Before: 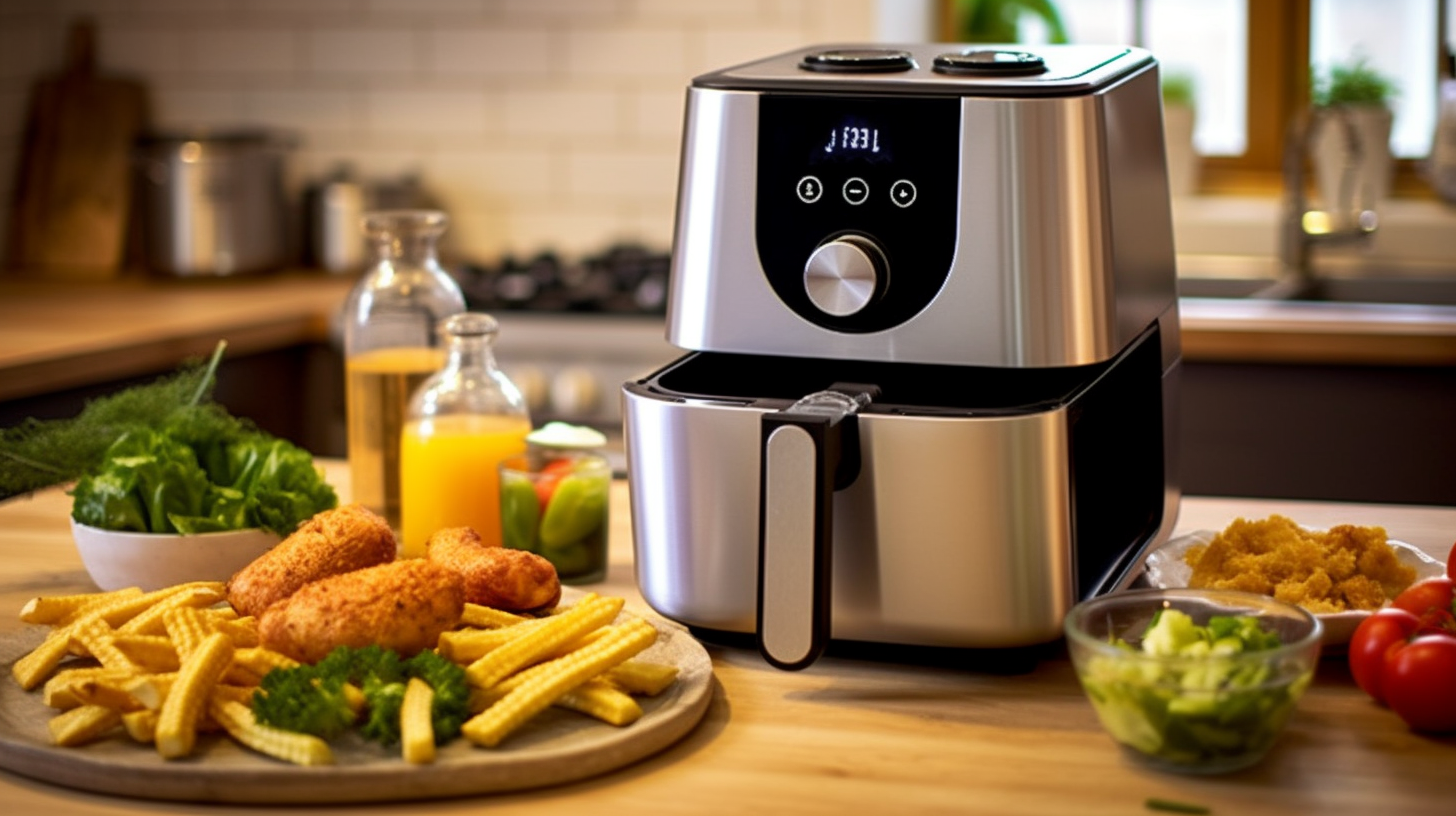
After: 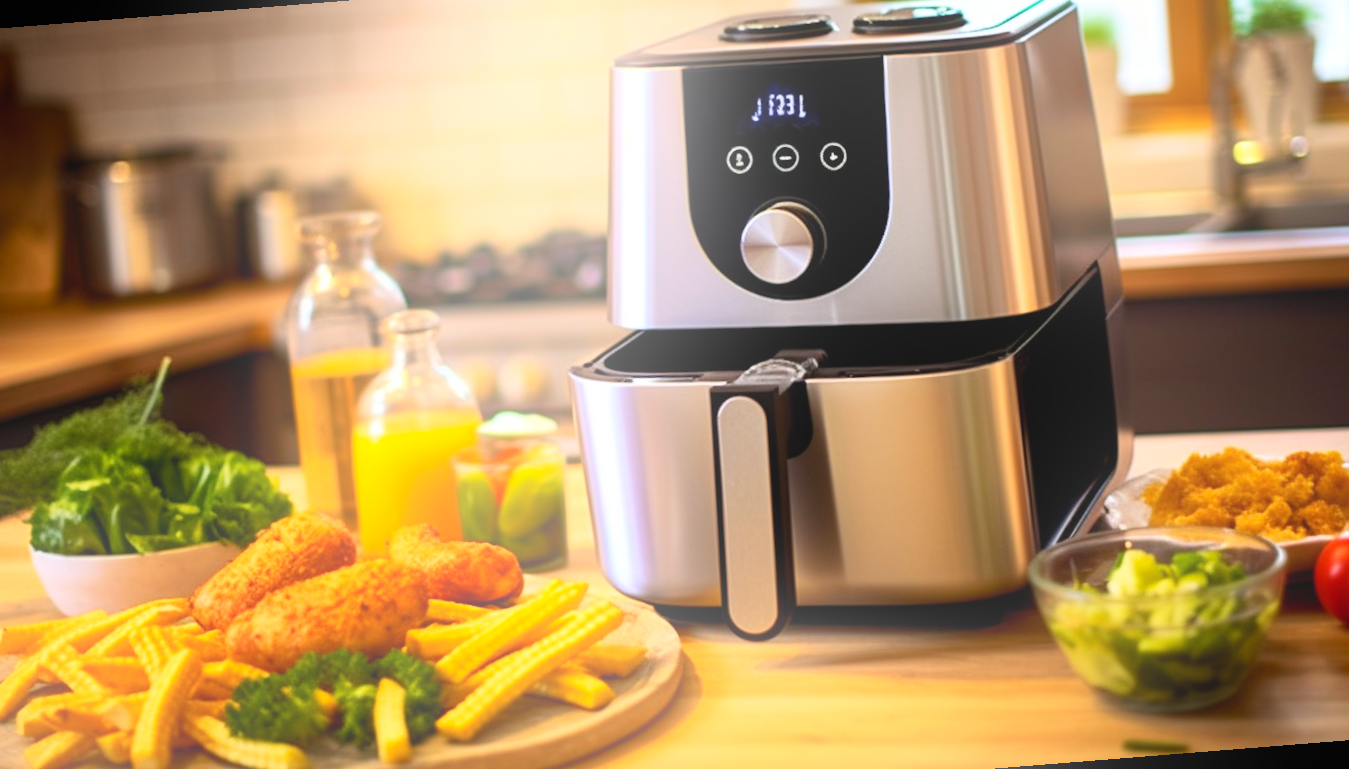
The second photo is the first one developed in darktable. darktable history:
rotate and perspective: rotation -4.57°, crop left 0.054, crop right 0.944, crop top 0.087, crop bottom 0.914
bloom: on, module defaults
contrast brightness saturation: contrast 0.2, brightness 0.16, saturation 0.22
